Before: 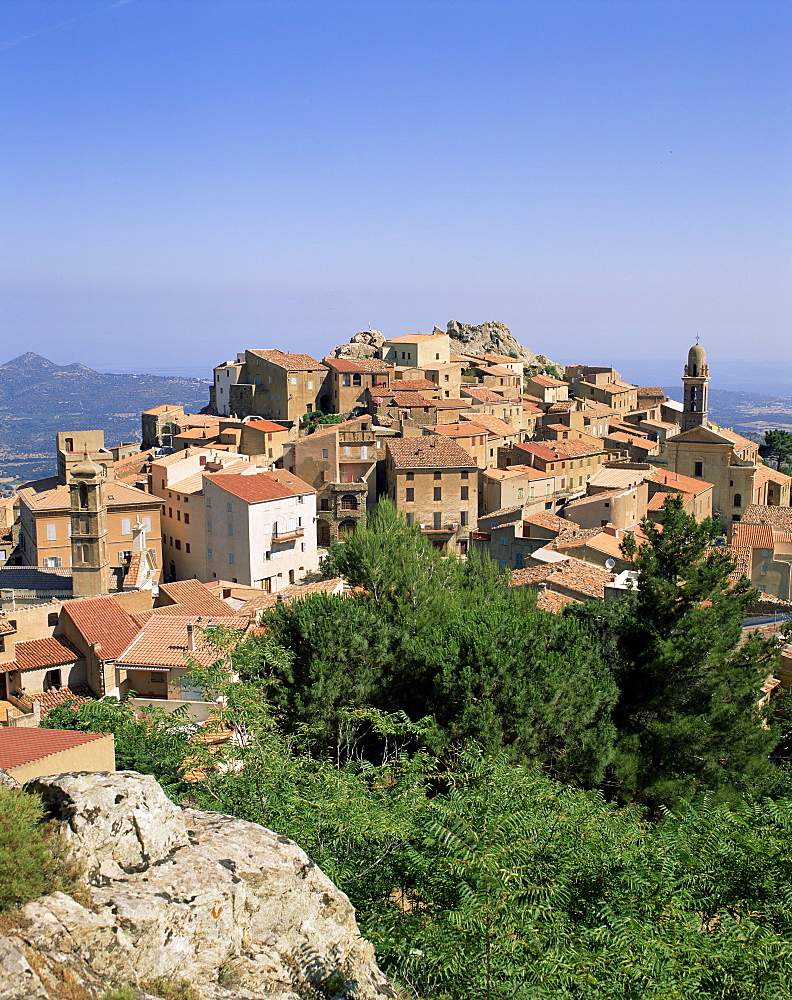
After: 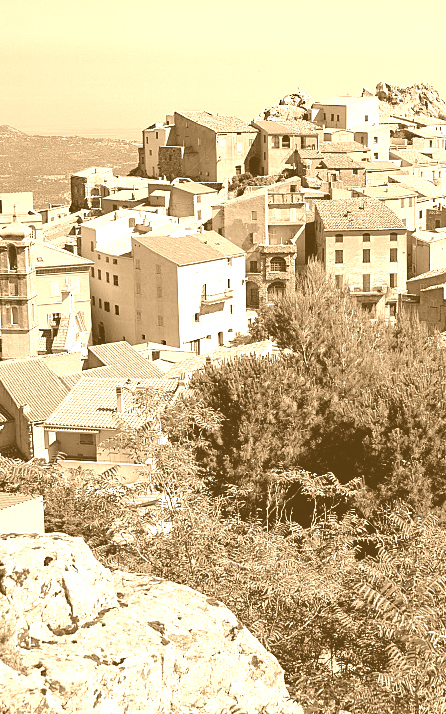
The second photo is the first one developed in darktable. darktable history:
colorize: hue 28.8°, source mix 100%
haze removal: adaptive false
crop: left 8.966%, top 23.852%, right 34.699%, bottom 4.703%
